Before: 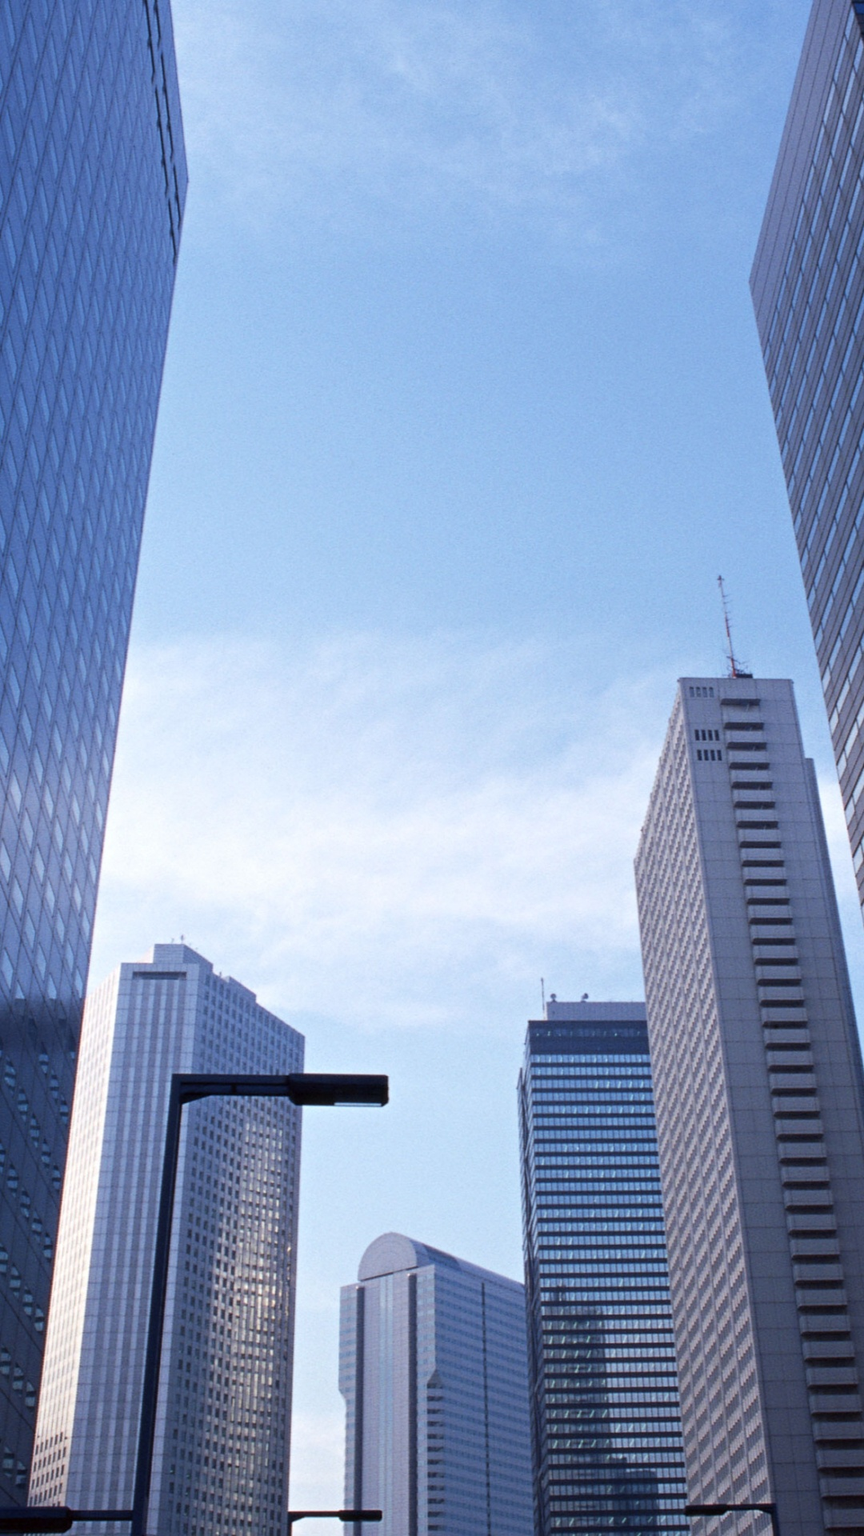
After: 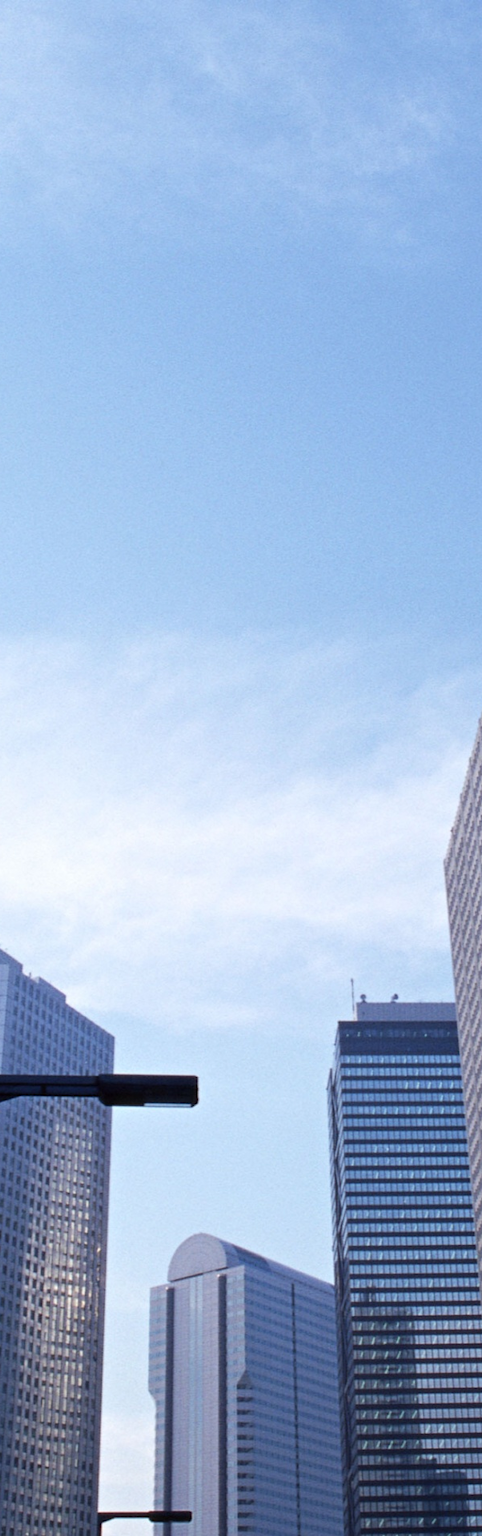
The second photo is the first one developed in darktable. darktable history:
crop: left 22.126%, right 22.004%, bottom 0.001%
